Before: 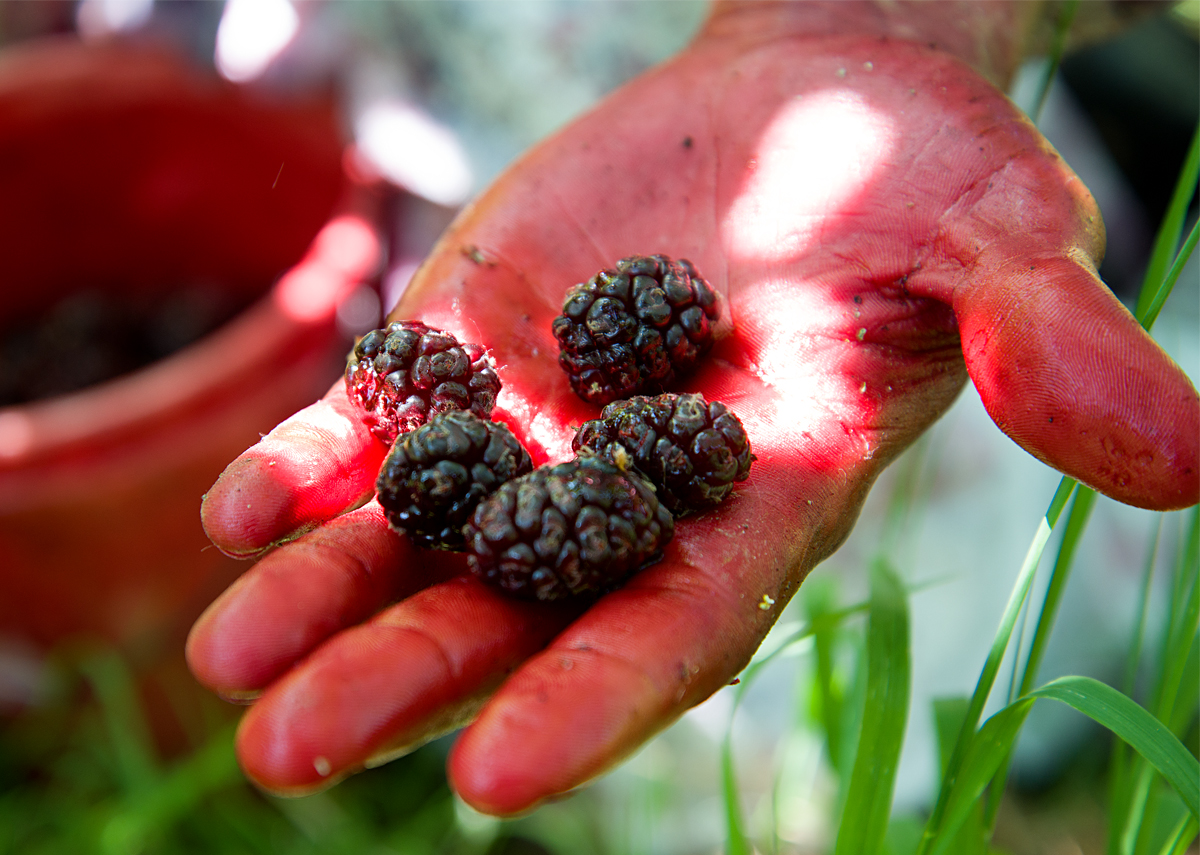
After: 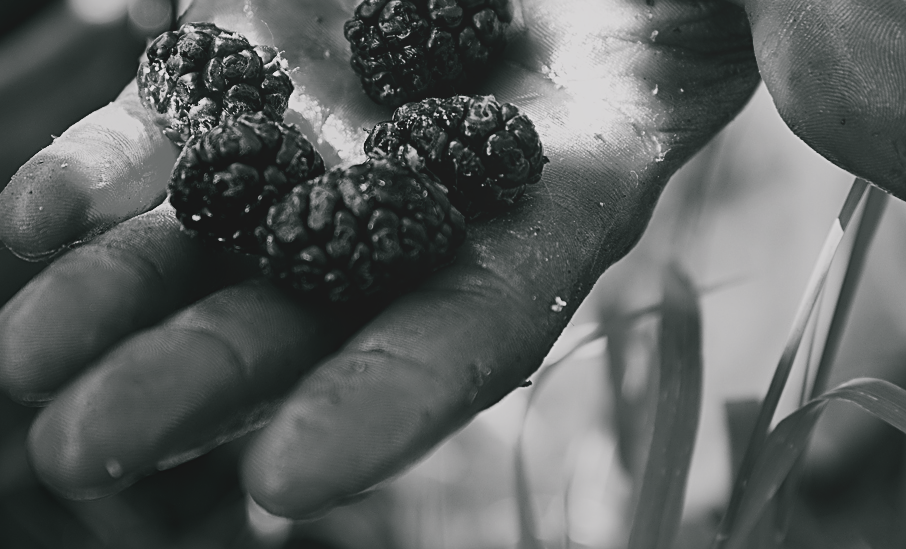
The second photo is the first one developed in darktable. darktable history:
crop and rotate: left 17.336%, top 34.931%, right 7.085%, bottom 0.848%
haze removal: adaptive false
sharpen: on, module defaults
contrast brightness saturation: contrast 0.286
color balance rgb: shadows lift › luminance -7.761%, shadows lift › chroma 2.415%, shadows lift › hue 166.5°, highlights gain › chroma 0.192%, highlights gain › hue 331.06°, linear chroma grading › global chroma 15.39%, perceptual saturation grading › global saturation 20%, perceptual saturation grading › highlights -49.594%, perceptual saturation grading › shadows 26.22%, global vibrance 20%
local contrast: detail 69%
color calibration: output gray [0.25, 0.35, 0.4, 0], illuminant same as pipeline (D50), adaptation XYZ, x 0.346, y 0.358, temperature 5012.23 K
